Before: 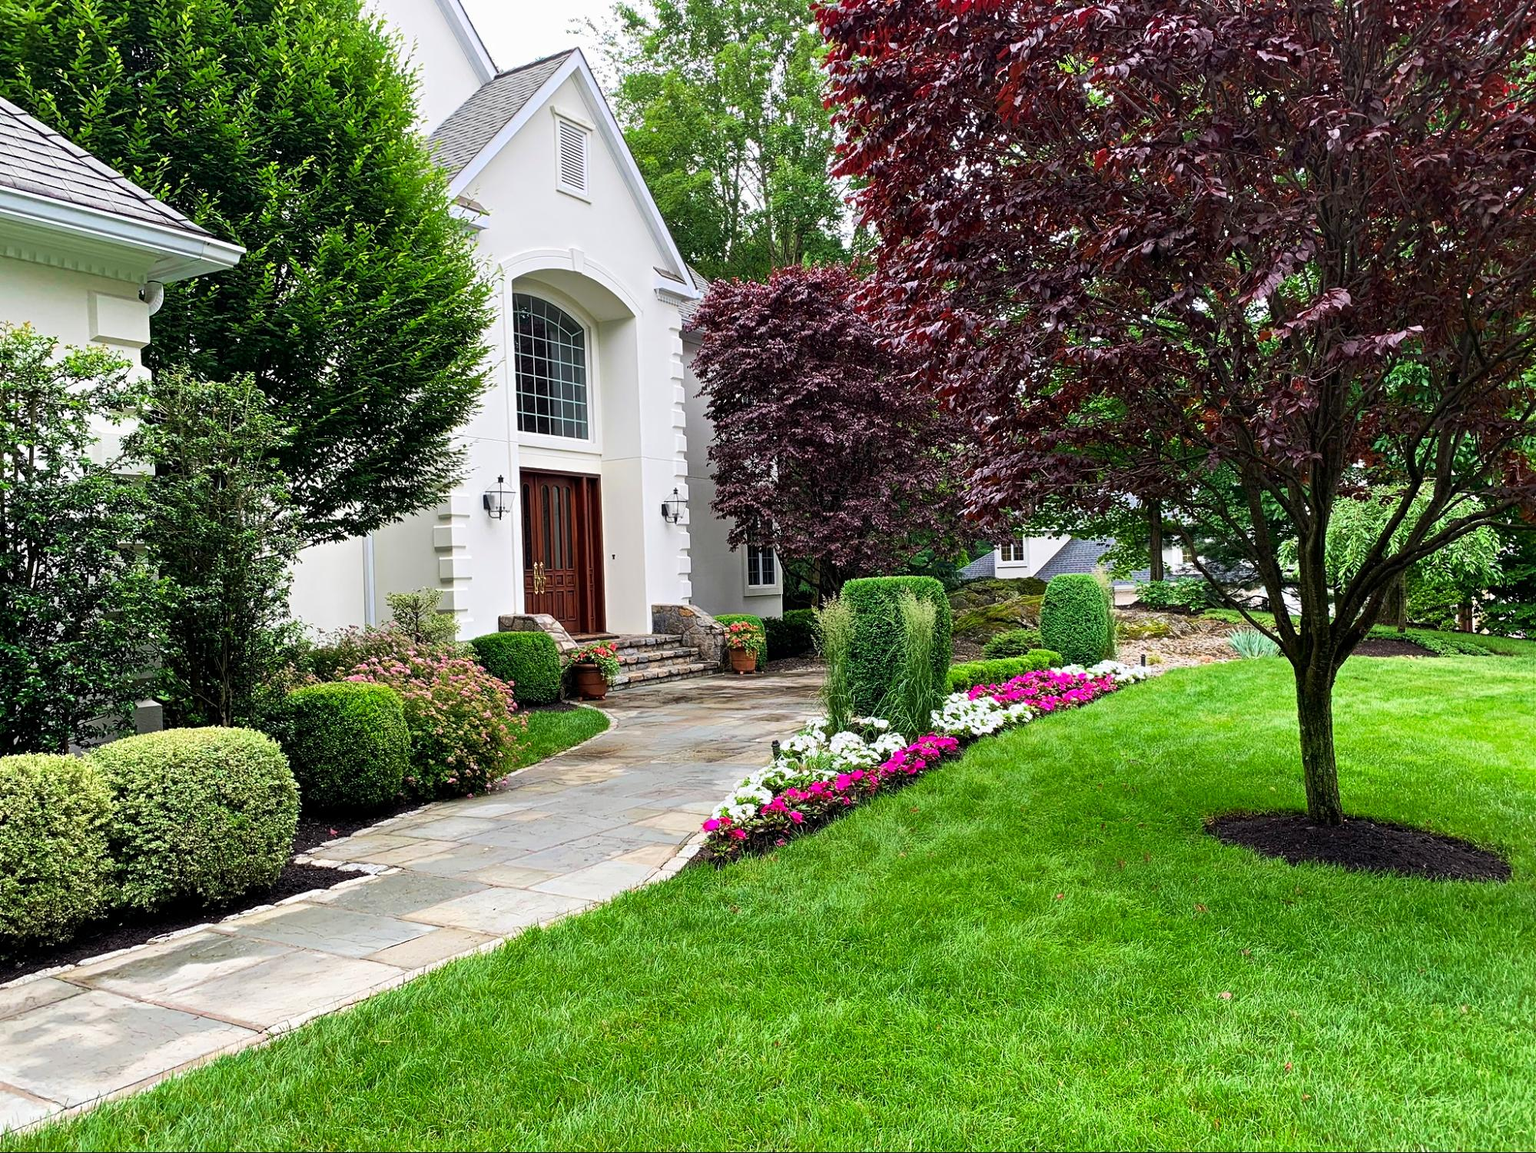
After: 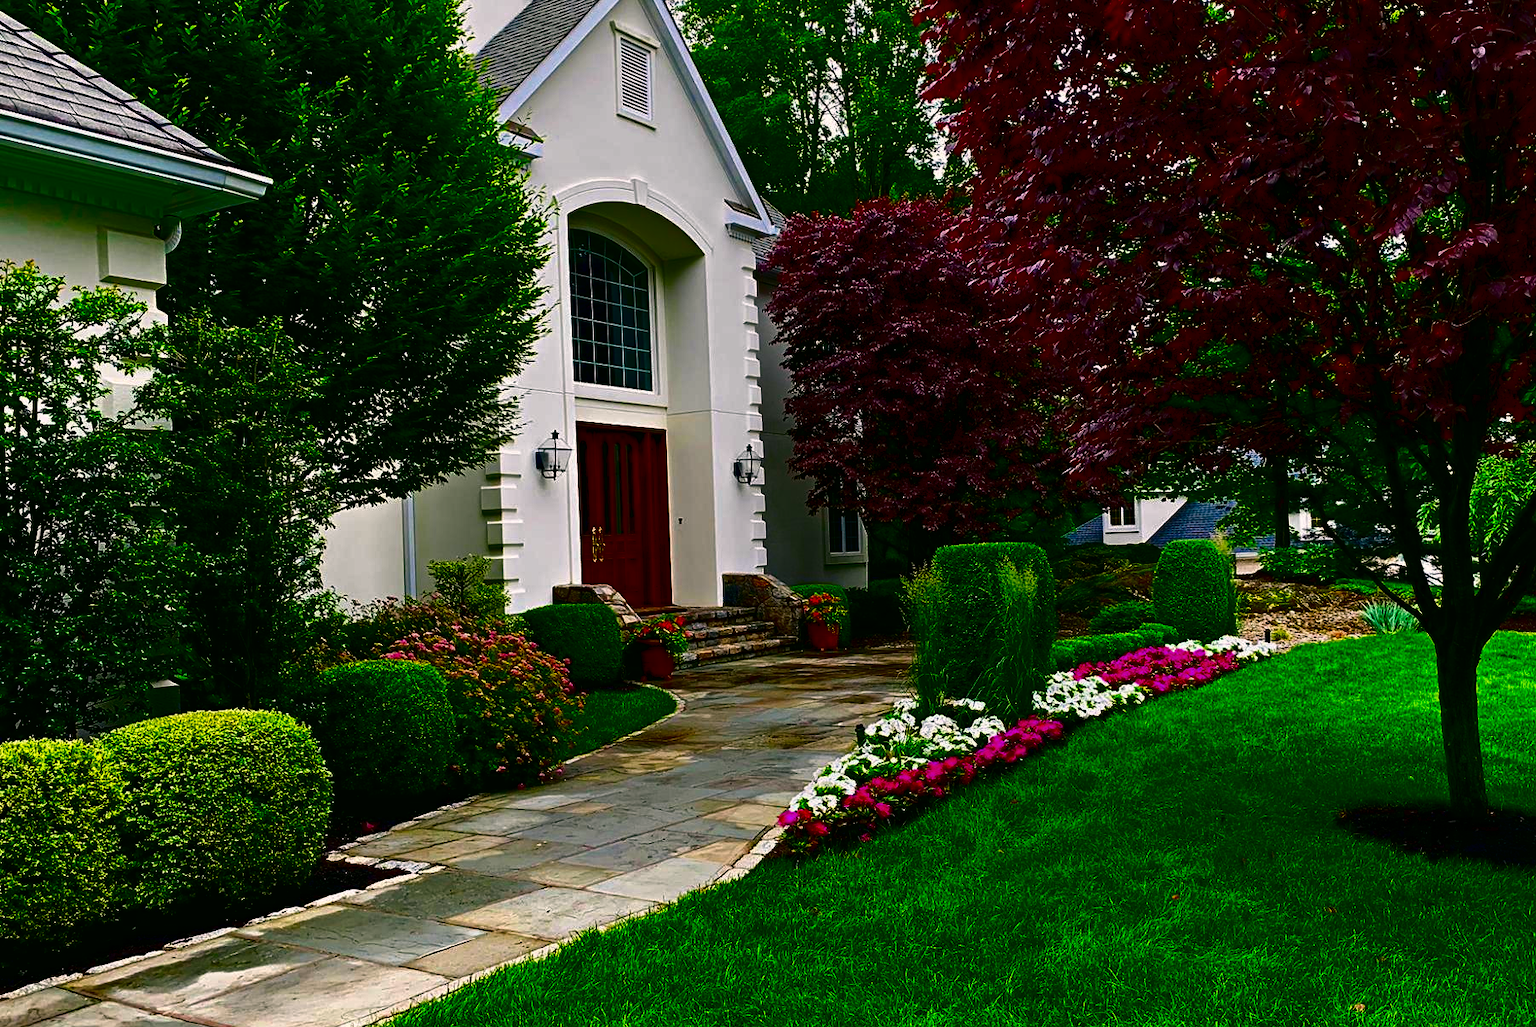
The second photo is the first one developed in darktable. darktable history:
contrast brightness saturation: brightness -0.986, saturation 0.986
color correction: highlights a* 4.23, highlights b* 4.95, shadows a* -8.27, shadows b* 4.61
crop: top 7.535%, right 9.794%, bottom 12.062%
